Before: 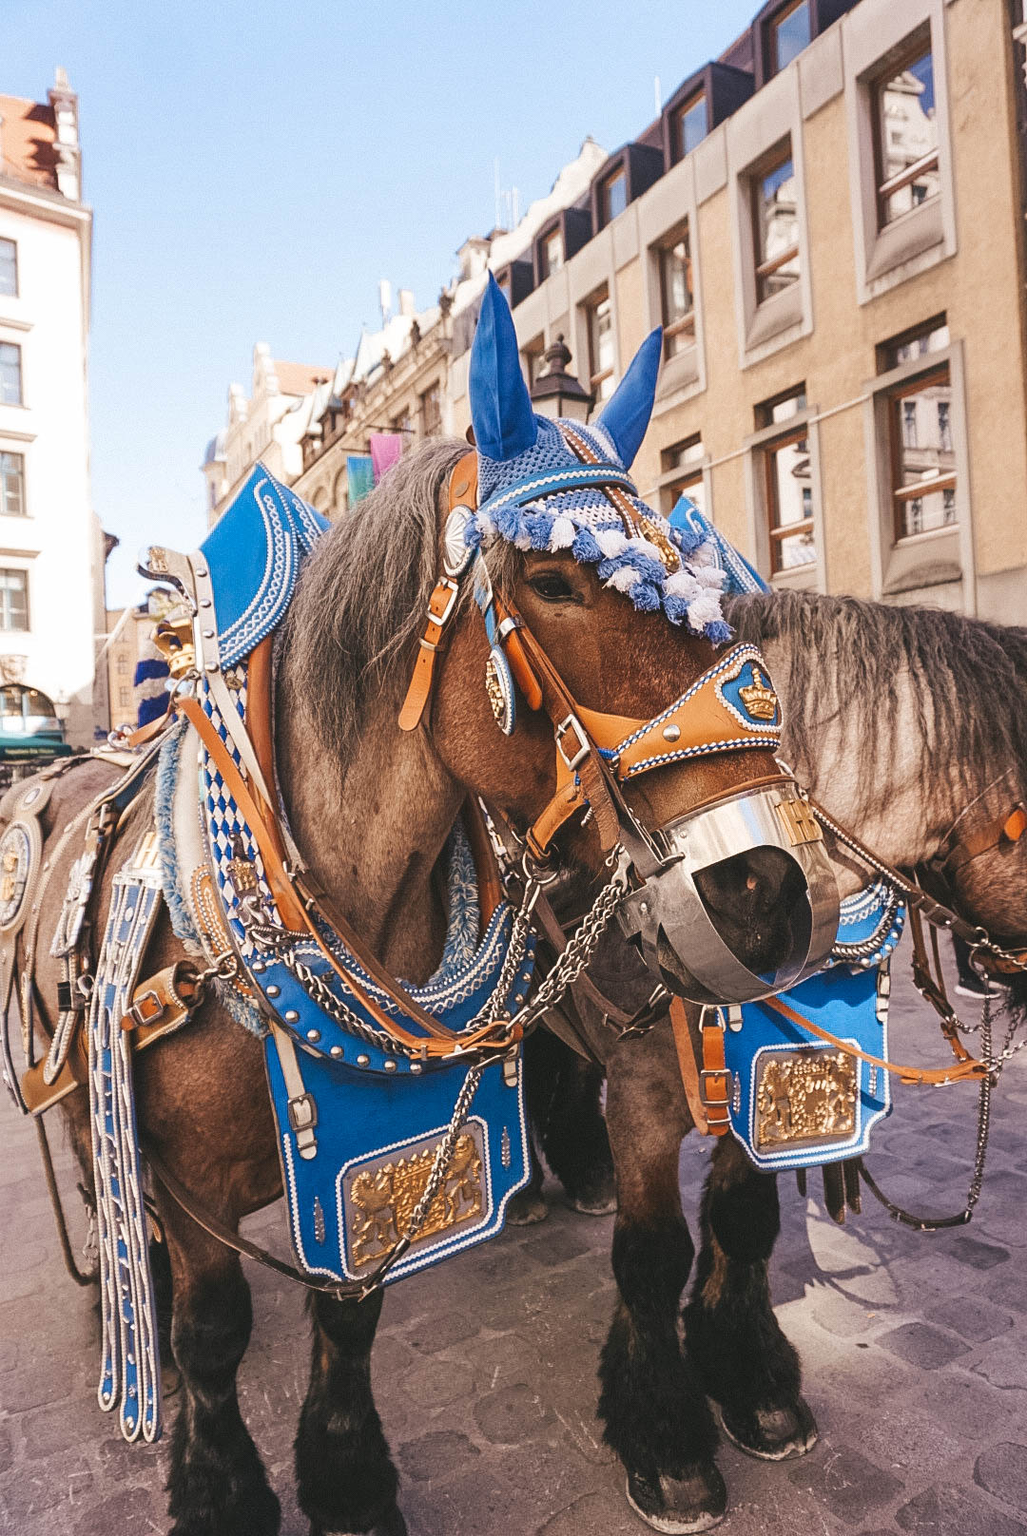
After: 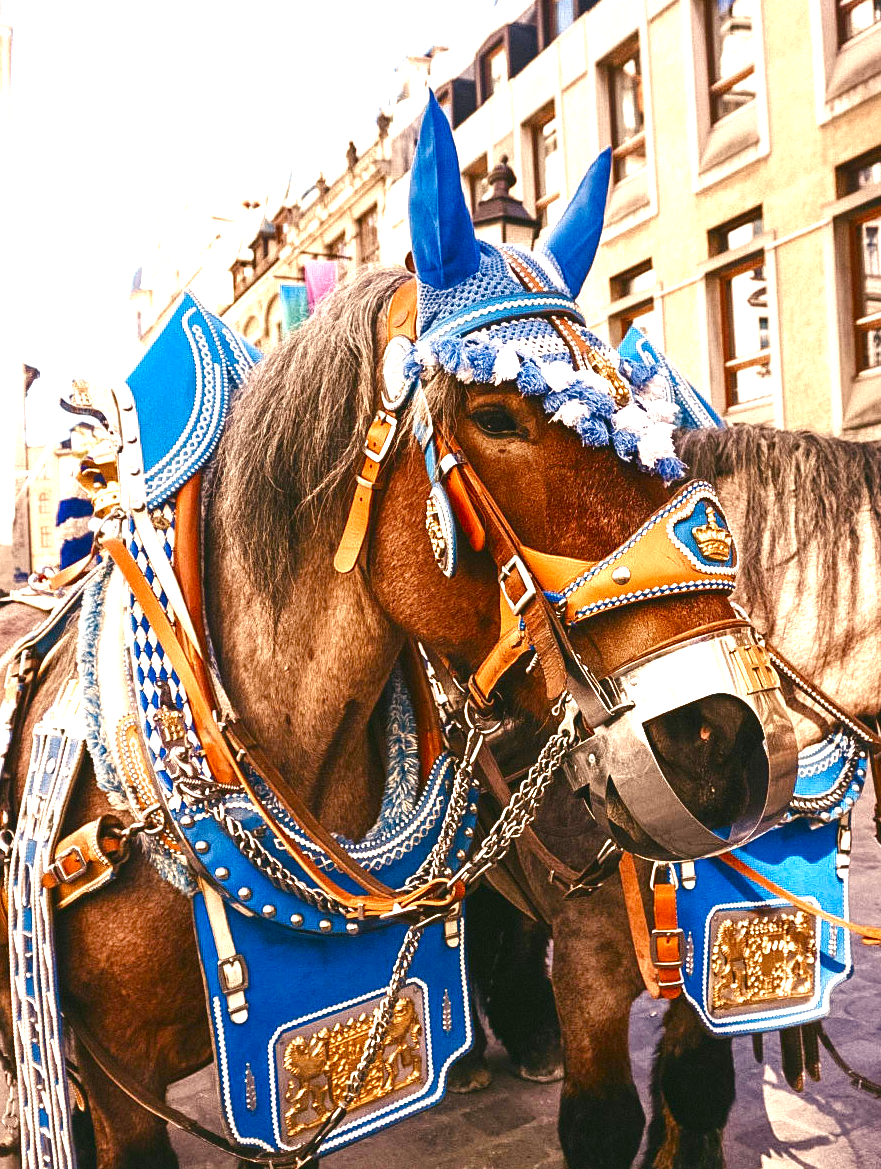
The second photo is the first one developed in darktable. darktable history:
tone equalizer: edges refinement/feathering 500, mask exposure compensation -1.57 EV, preserve details no
exposure: exposure 1 EV, compensate highlight preservation false
color balance rgb: shadows lift › chroma 2.016%, shadows lift › hue 135.05°, highlights gain › chroma 3.023%, highlights gain › hue 77.39°, perceptual saturation grading › global saturation 27.429%, perceptual saturation grading › highlights -28.872%, perceptual saturation grading › mid-tones 15.256%, perceptual saturation grading › shadows 33.102%
contrast brightness saturation: brightness -0.217, saturation 0.08
crop: left 7.895%, top 12.16%, right 10.446%, bottom 15.478%
